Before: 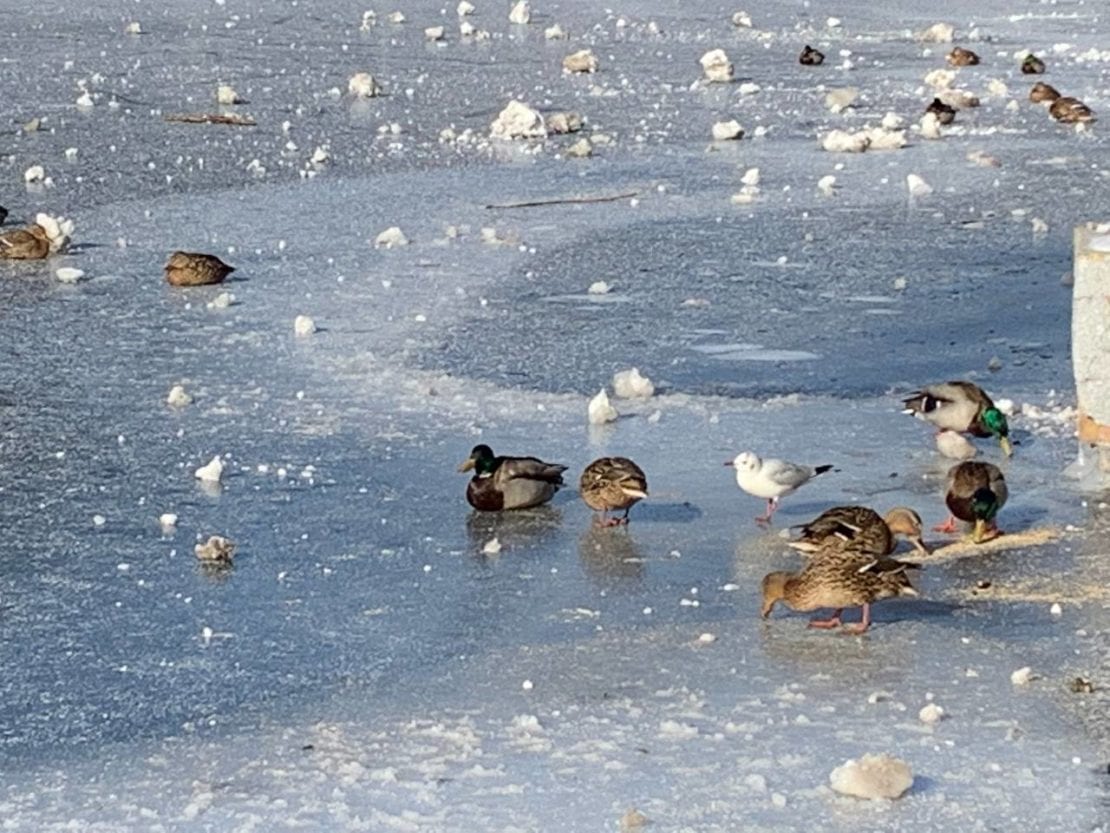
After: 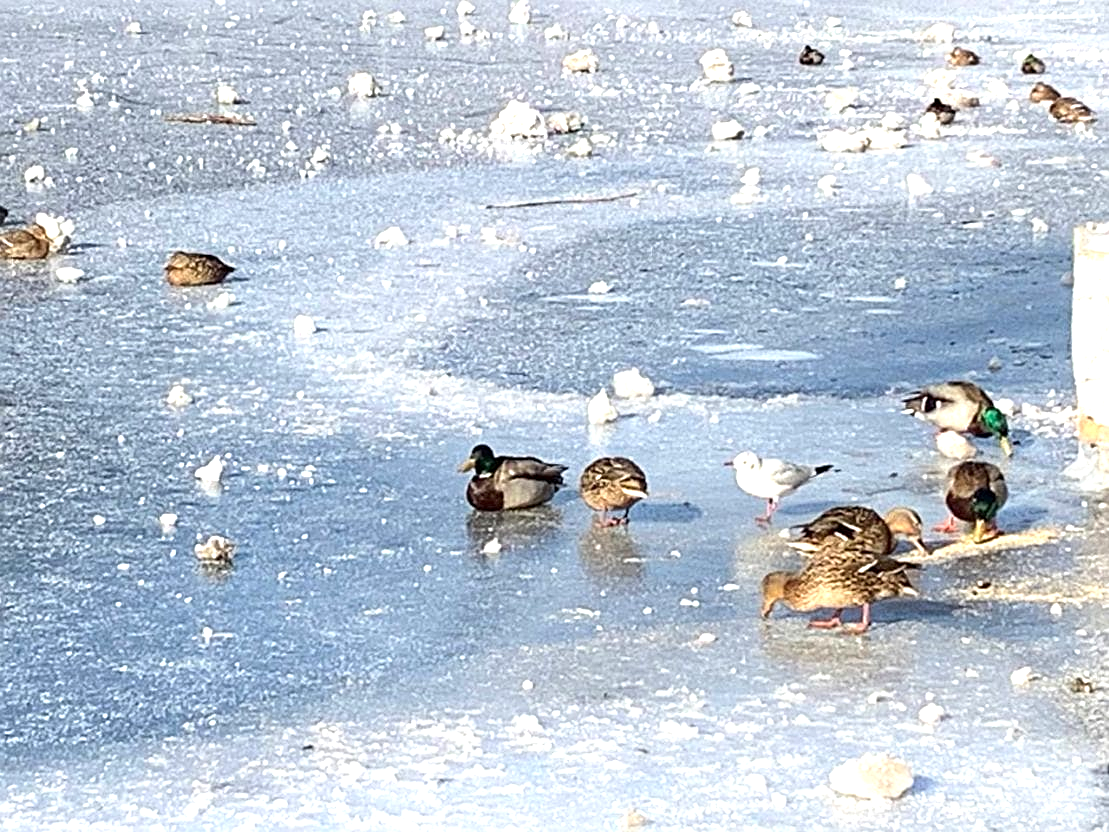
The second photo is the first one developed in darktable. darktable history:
crop and rotate: left 0.084%, bottom 0.011%
sharpen: on, module defaults
exposure: exposure 1 EV, compensate highlight preservation false
